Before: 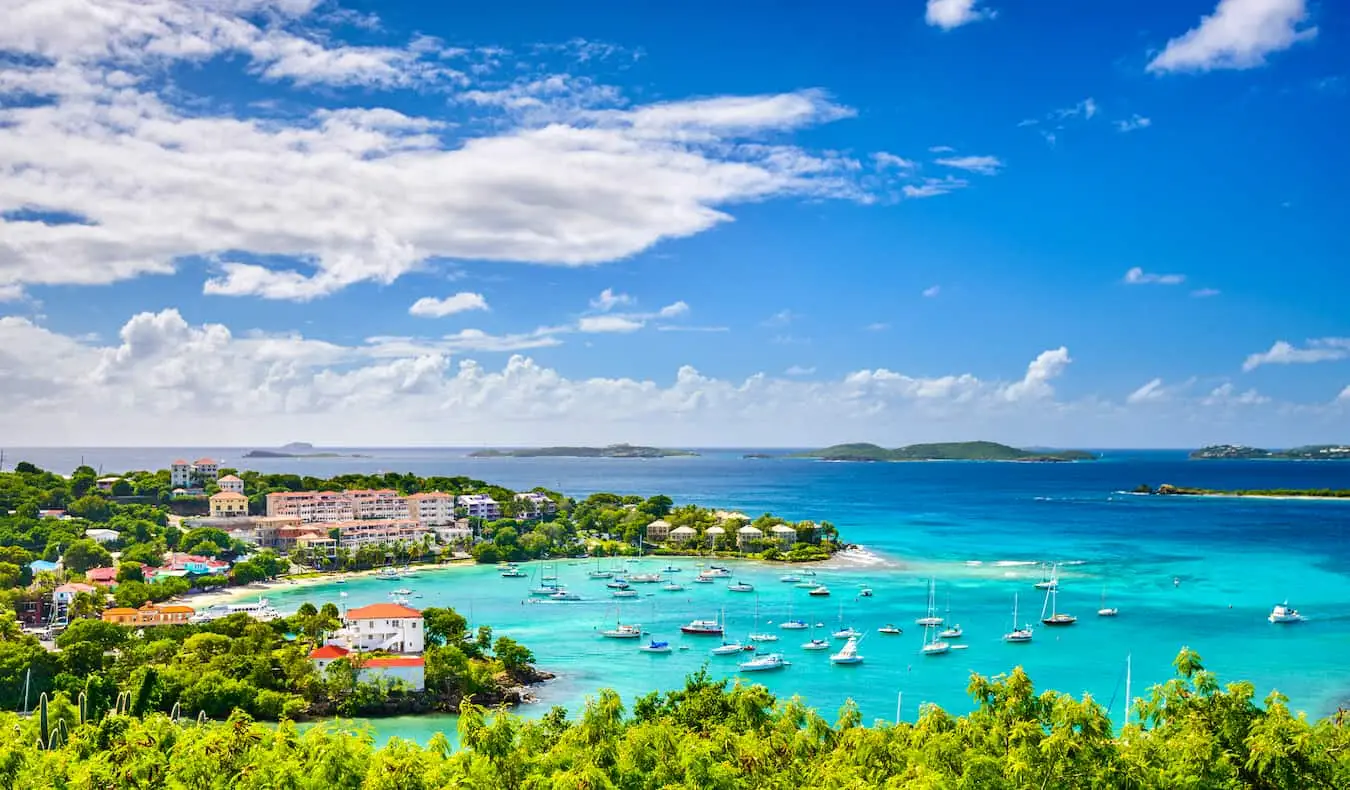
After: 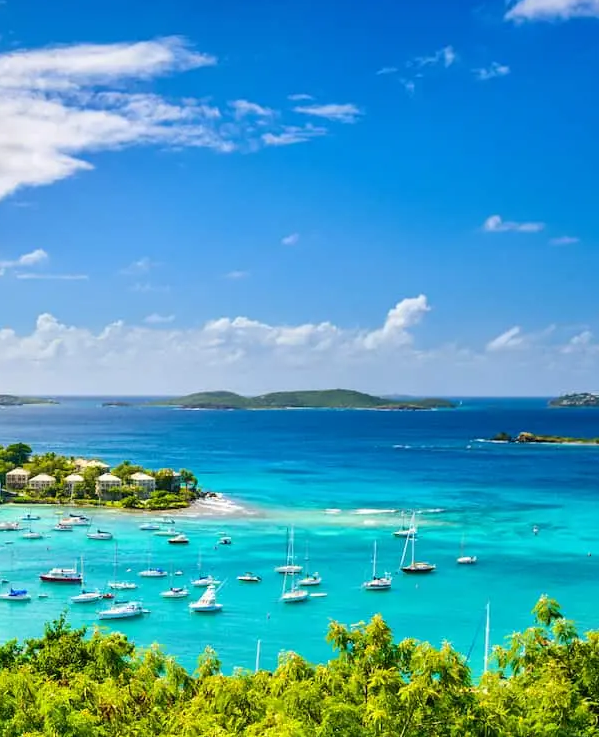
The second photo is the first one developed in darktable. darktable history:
crop: left 47.532%, top 6.687%, right 8.027%
